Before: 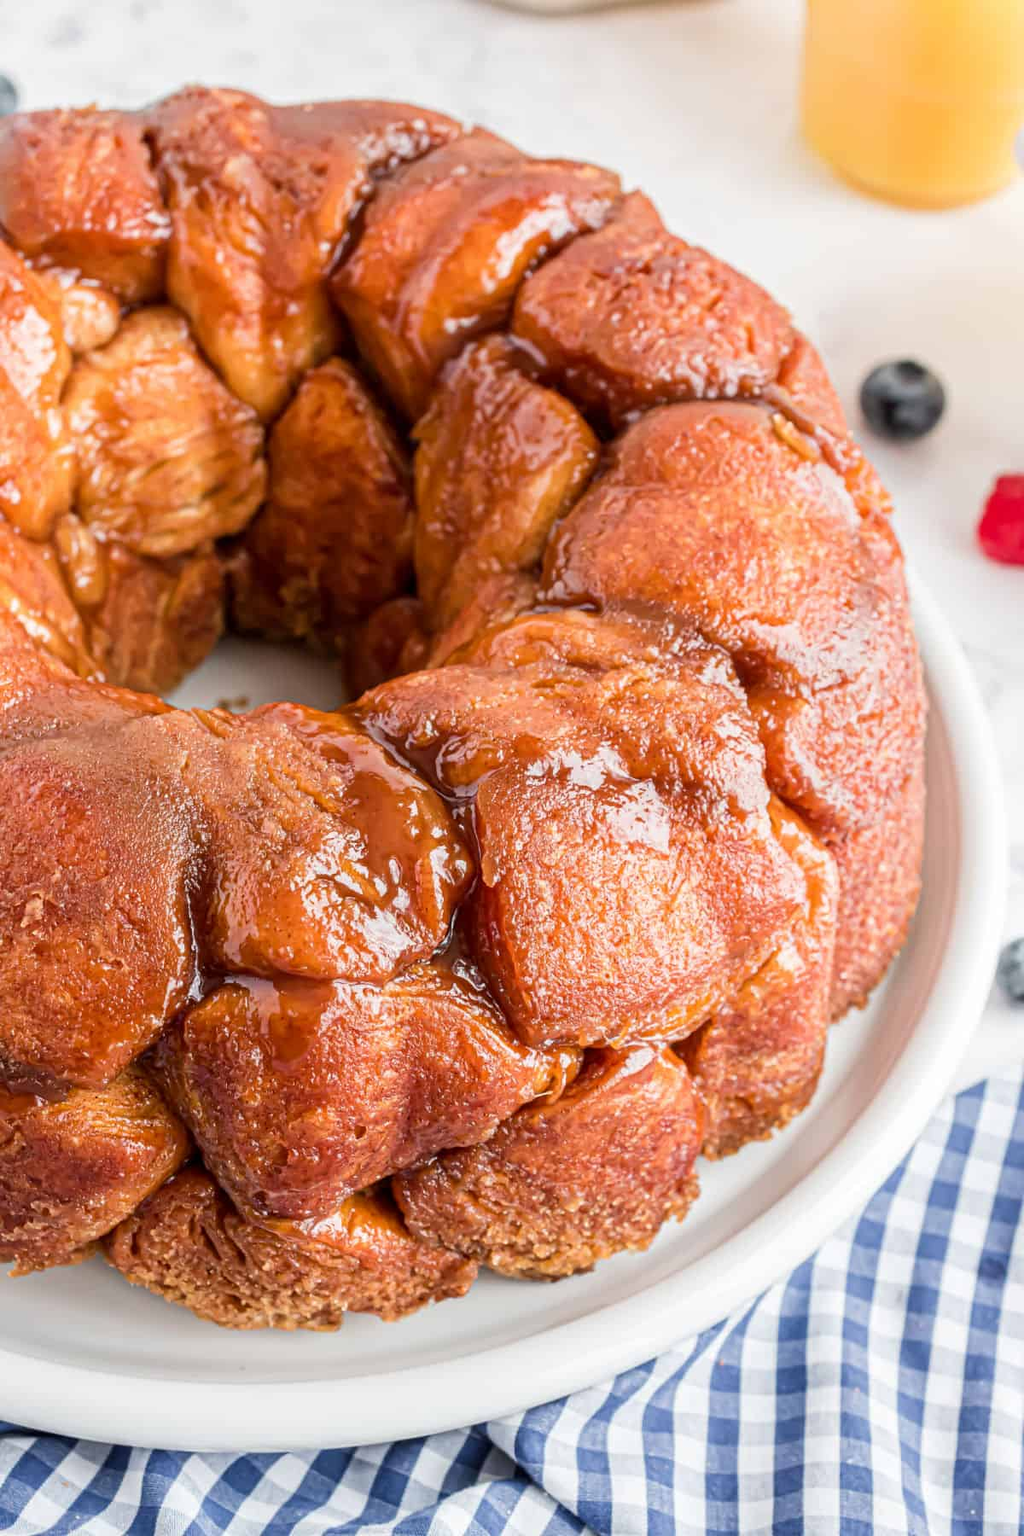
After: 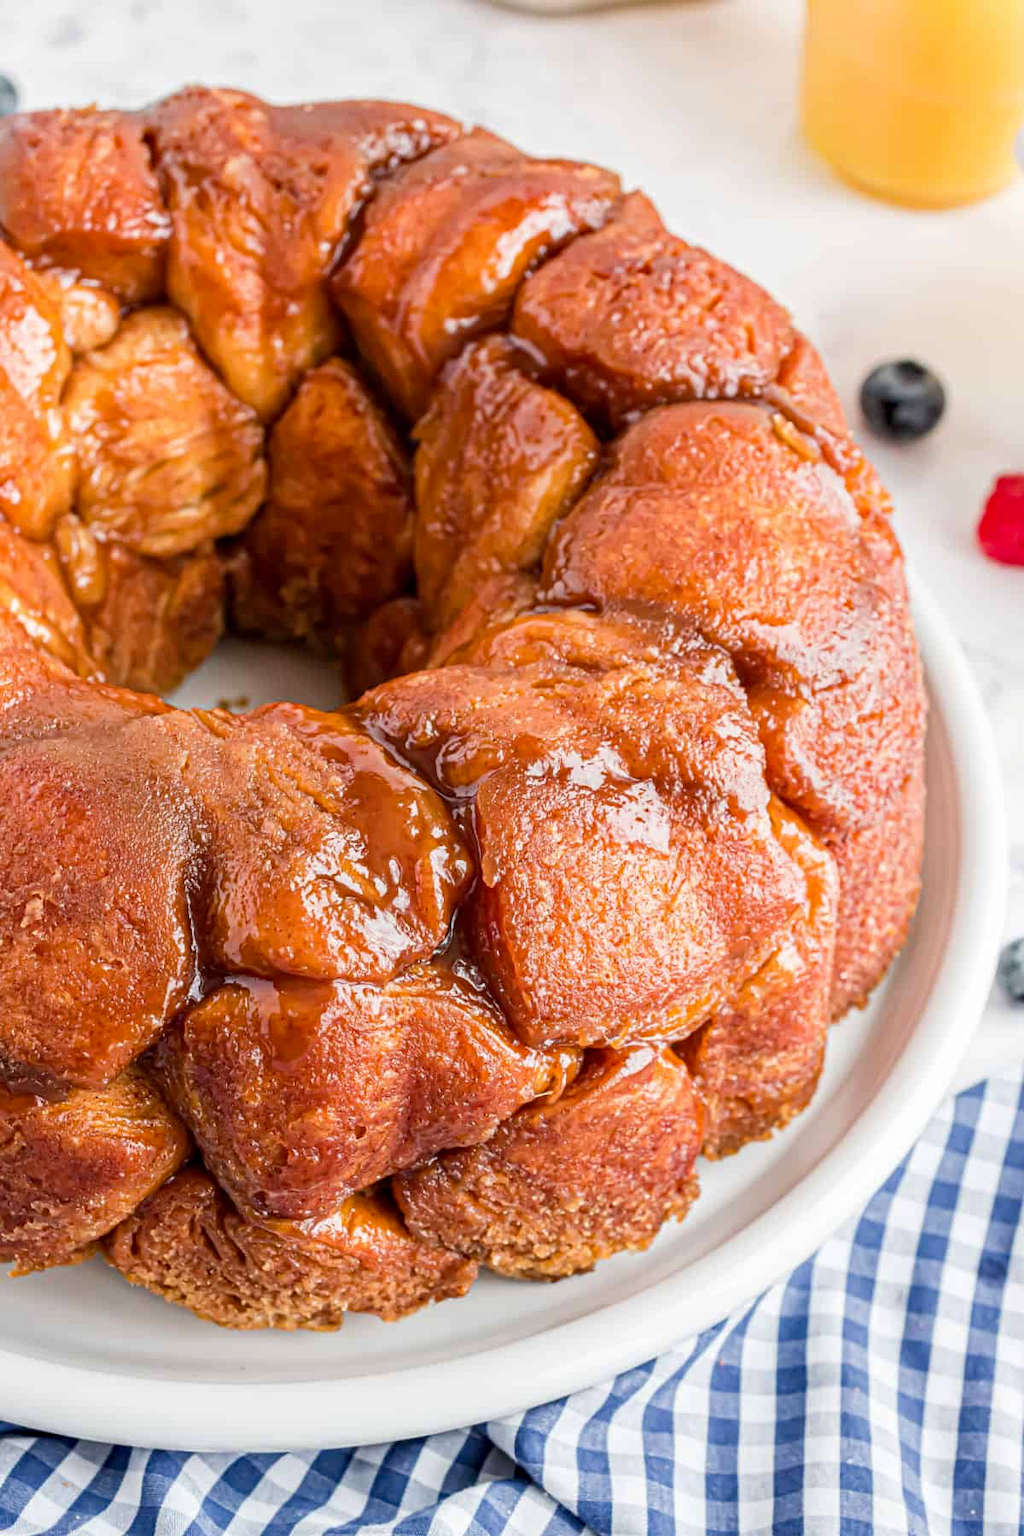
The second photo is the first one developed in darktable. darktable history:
haze removal: strength 0.283, distance 0.255, compatibility mode true, adaptive false
